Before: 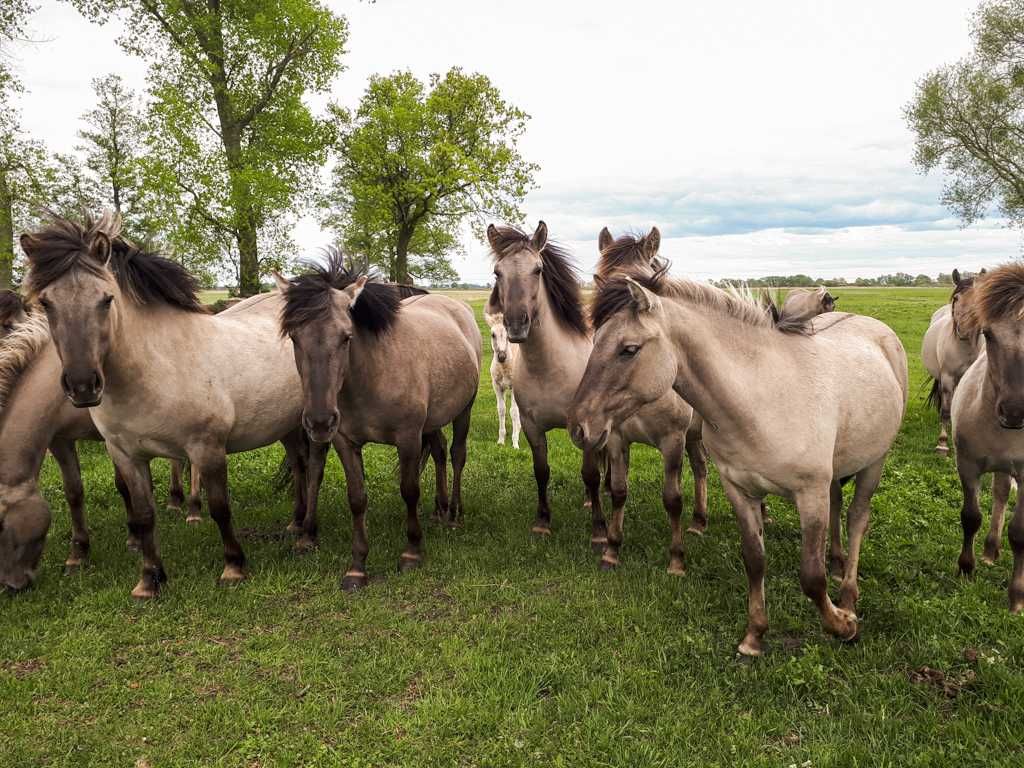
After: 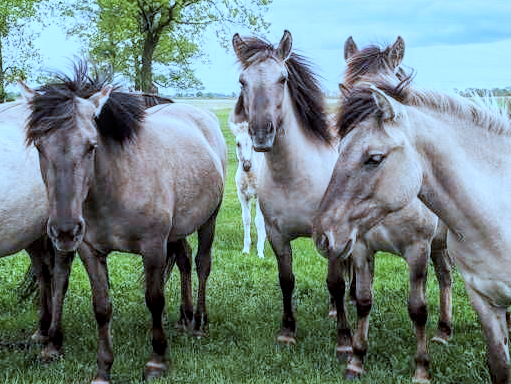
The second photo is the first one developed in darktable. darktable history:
exposure: black level correction 0, exposure 1 EV, compensate exposure bias true, compensate highlight preservation false
color correction: highlights a* -9.73, highlights b* -21.22
filmic rgb: black relative exposure -7.65 EV, white relative exposure 4.56 EV, hardness 3.61
local contrast: on, module defaults
shadows and highlights: shadows 30.86, highlights 0, soften with gaussian
crop: left 25%, top 25%, right 25%, bottom 25%
white balance: red 0.926, green 1.003, blue 1.133
